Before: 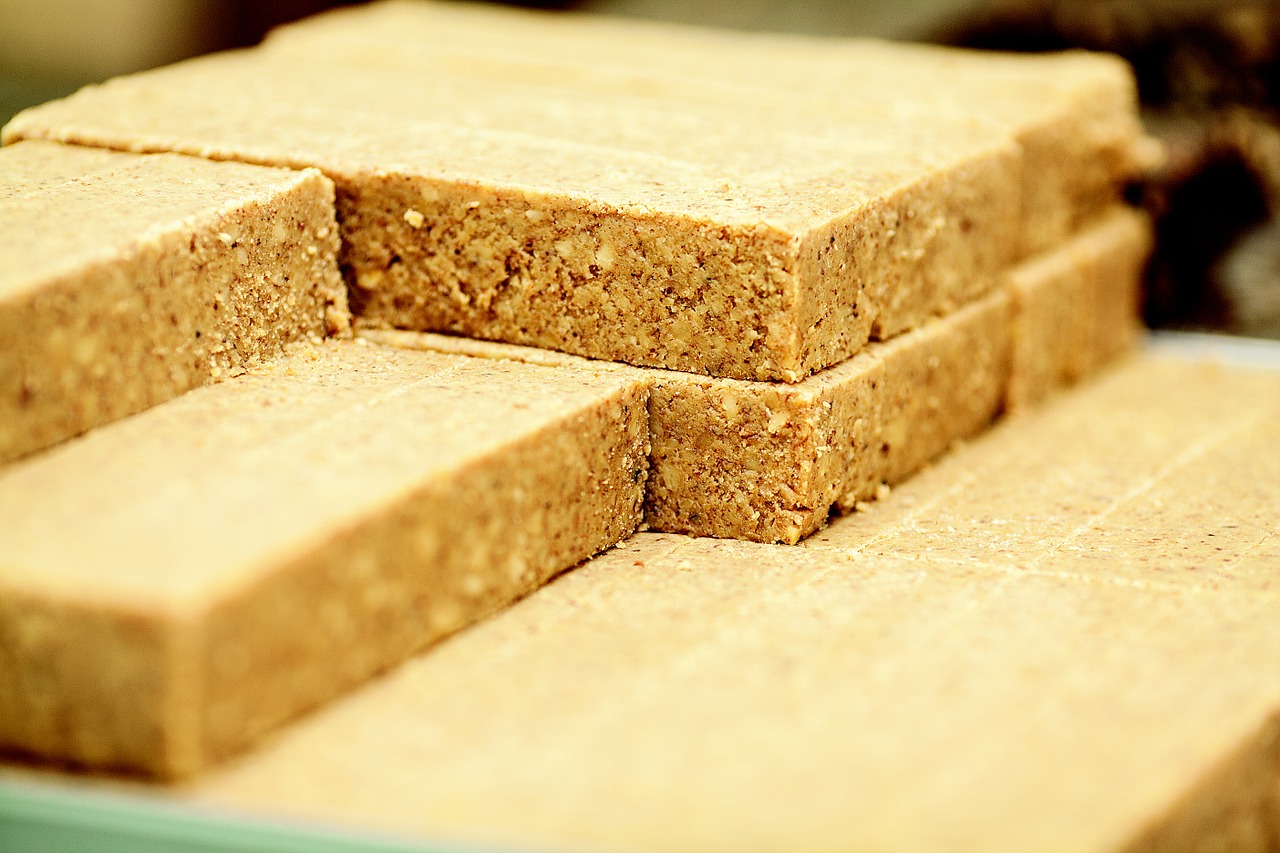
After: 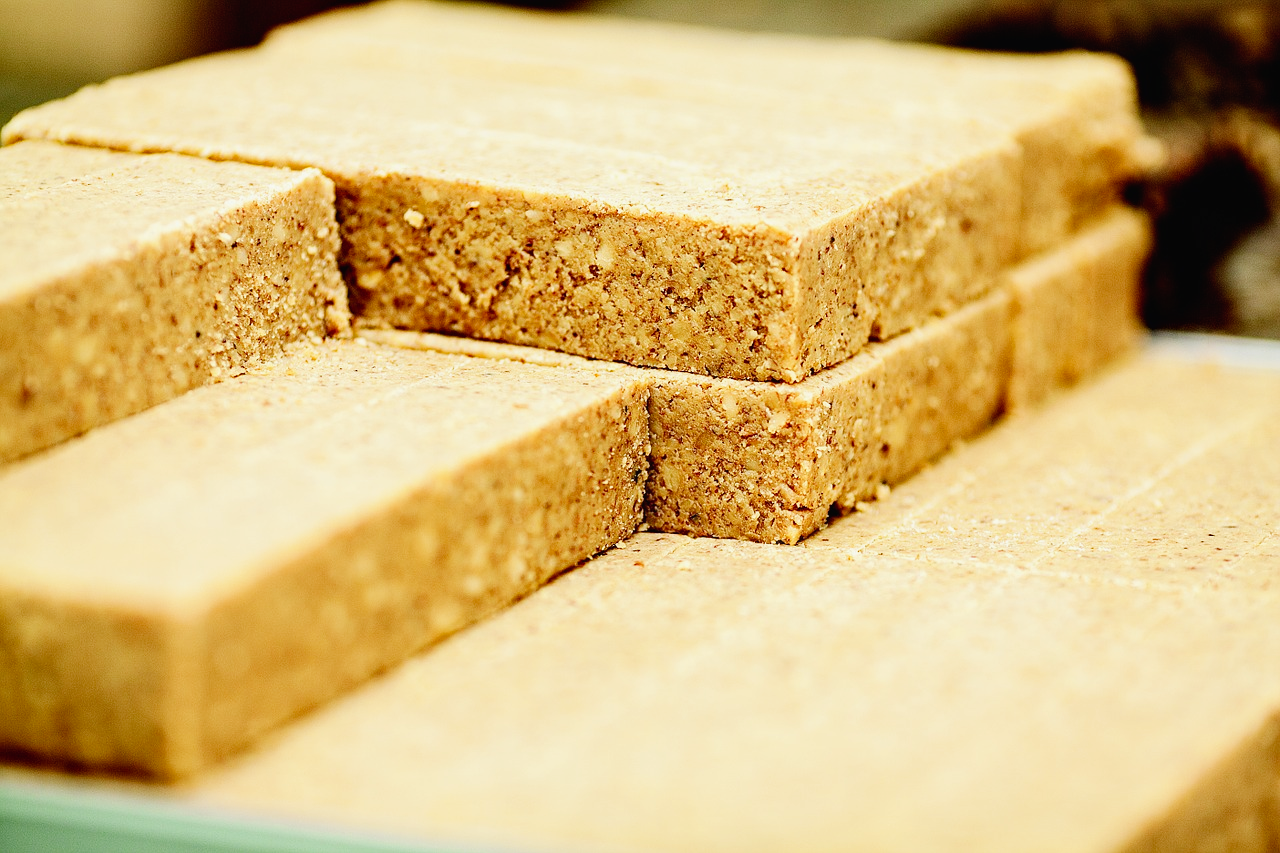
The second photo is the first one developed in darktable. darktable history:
contrast brightness saturation: contrast -0.077, brightness -0.034, saturation -0.113
haze removal: compatibility mode true, adaptive false
tone curve: curves: ch0 [(0, 0) (0.004, 0.001) (0.133, 0.112) (0.325, 0.362) (0.832, 0.893) (1, 1)], preserve colors none
